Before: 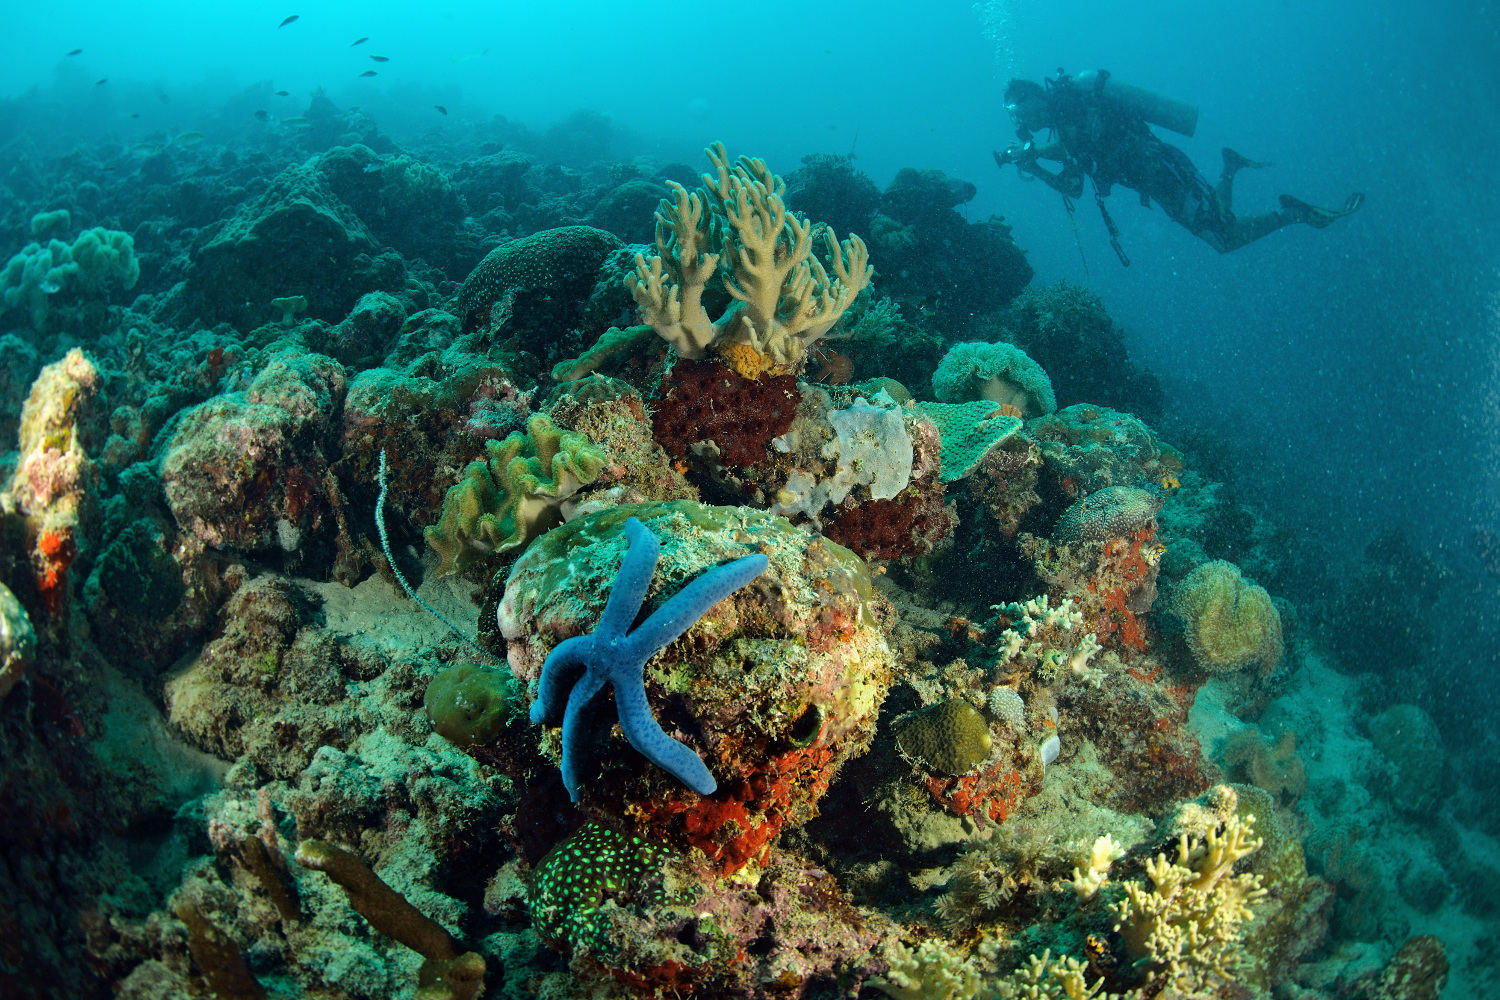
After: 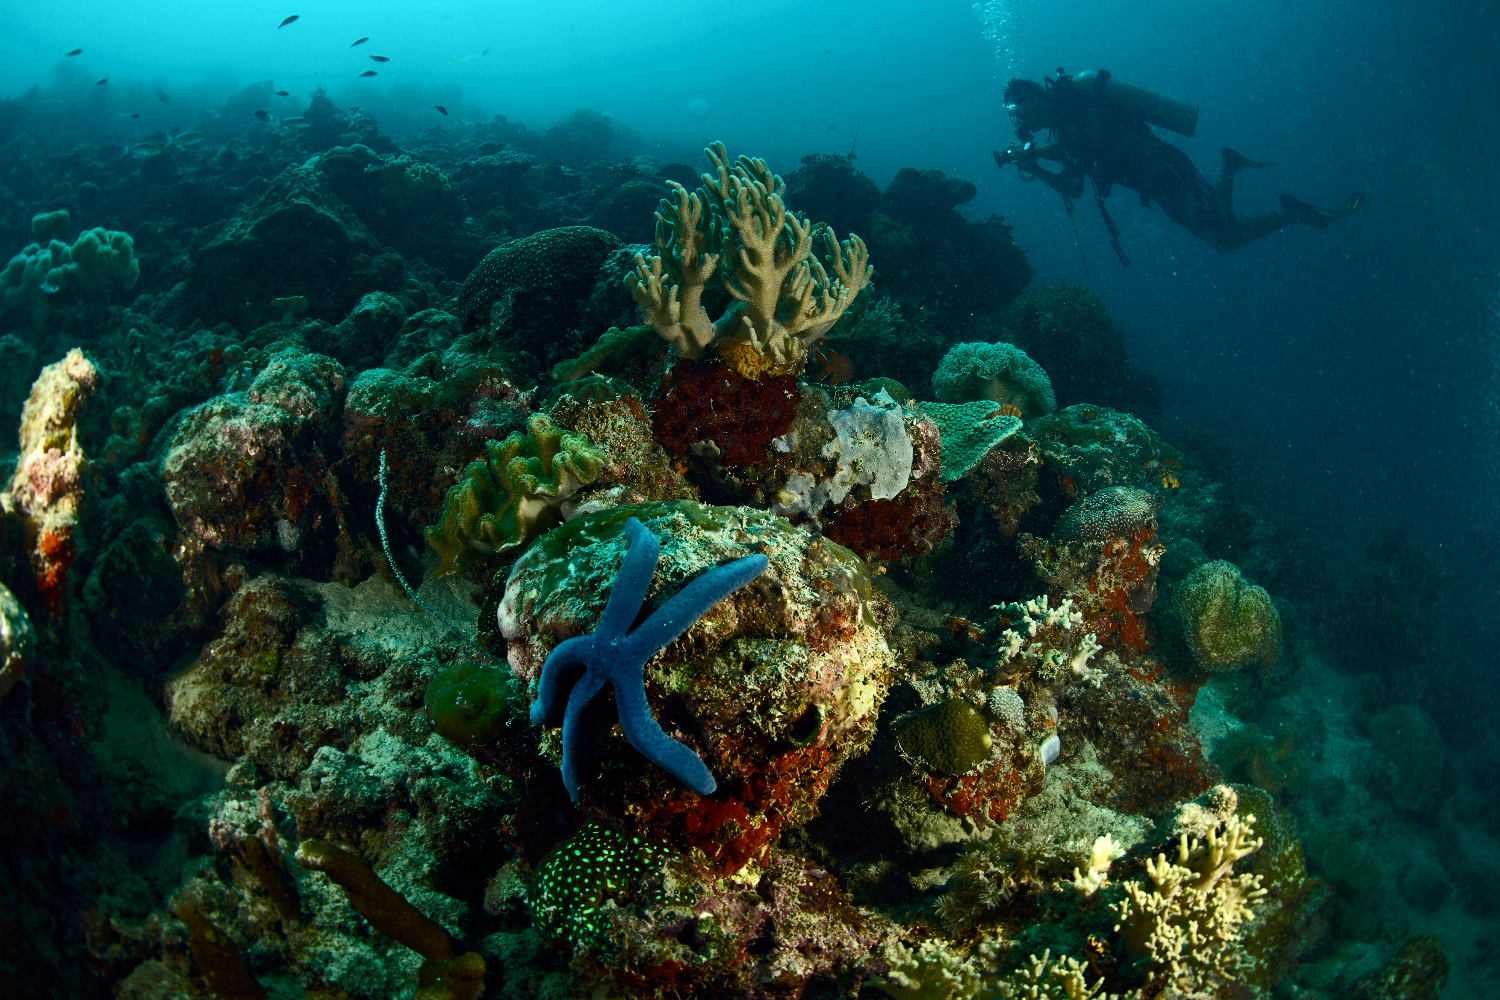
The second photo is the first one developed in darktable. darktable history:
color balance rgb: perceptual saturation grading › global saturation 0.865%, perceptual saturation grading › highlights -16.752%, perceptual saturation grading › mid-tones 33.472%, perceptual saturation grading › shadows 50.29%, perceptual brilliance grading › highlights 2.099%, perceptual brilliance grading › mid-tones -49.744%, perceptual brilliance grading › shadows -49.796%, global vibrance 20%
